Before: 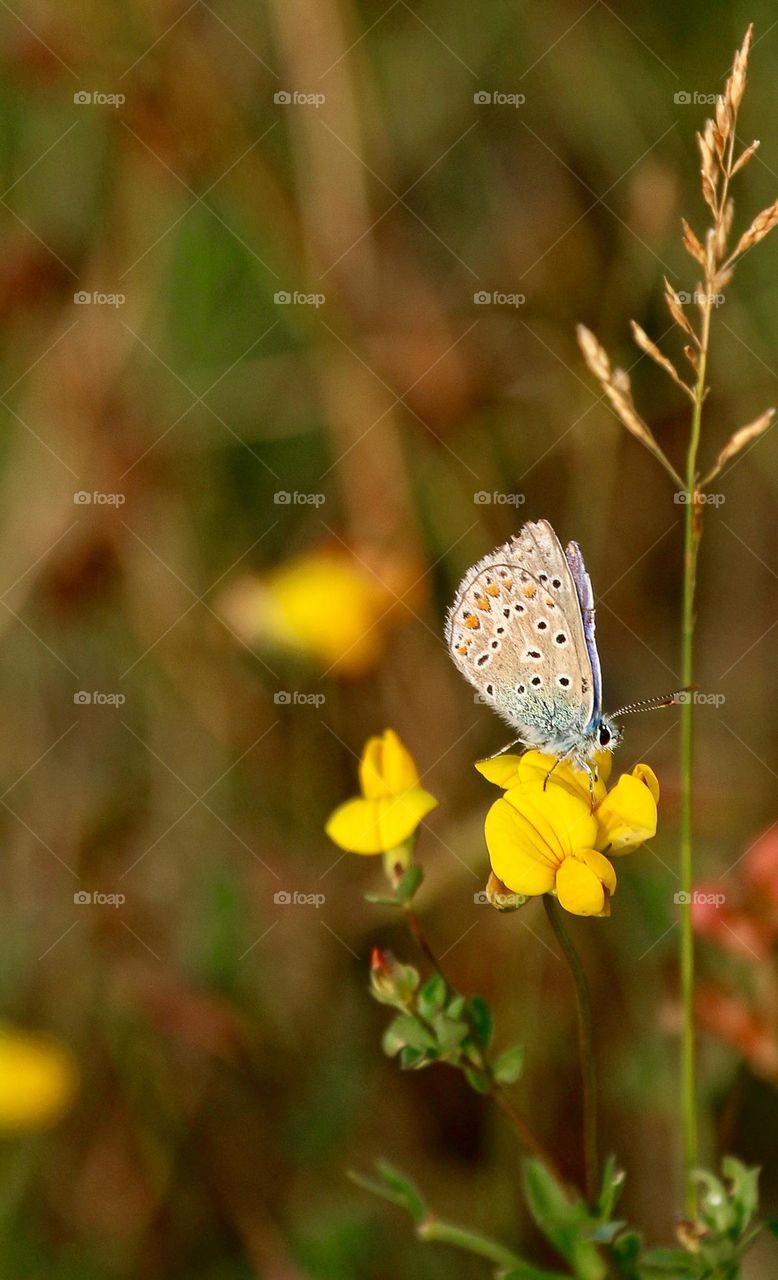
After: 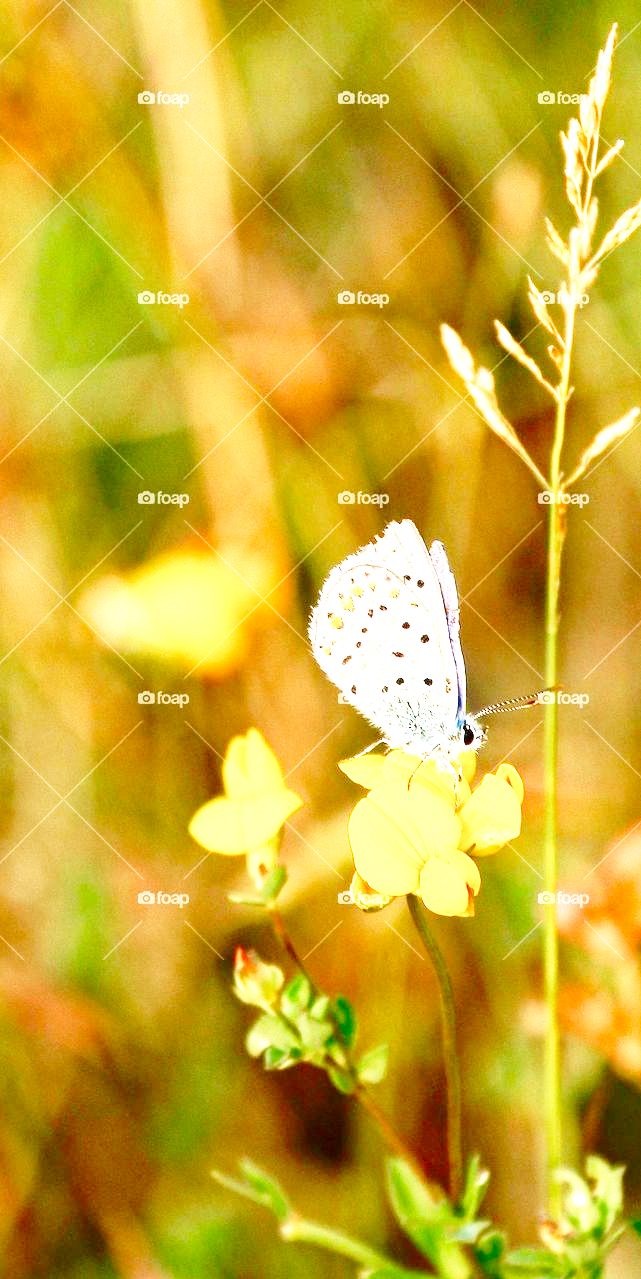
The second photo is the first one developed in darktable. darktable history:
base curve: curves: ch0 [(0, 0) (0.028, 0.03) (0.121, 0.232) (0.46, 0.748) (0.859, 0.968) (1, 1)], preserve colors none
exposure: black level correction 0.001, exposure 1.735 EV, compensate highlight preservation false
crop: left 17.582%, bottom 0.031%
